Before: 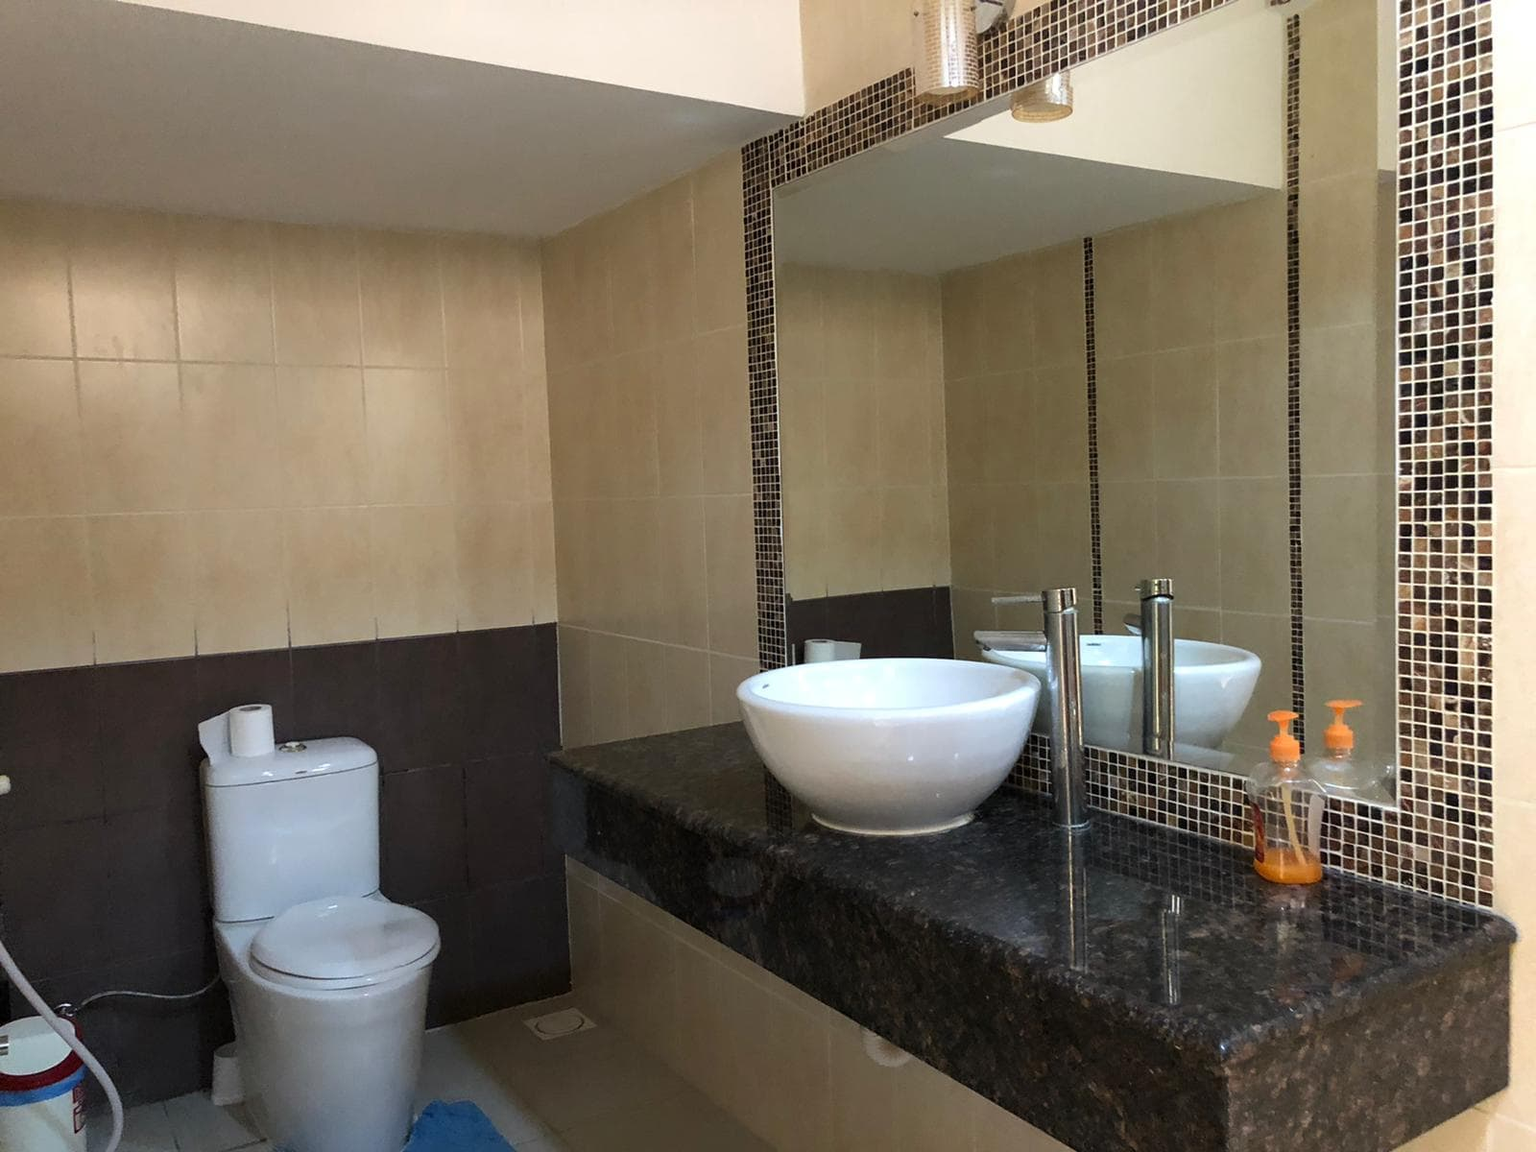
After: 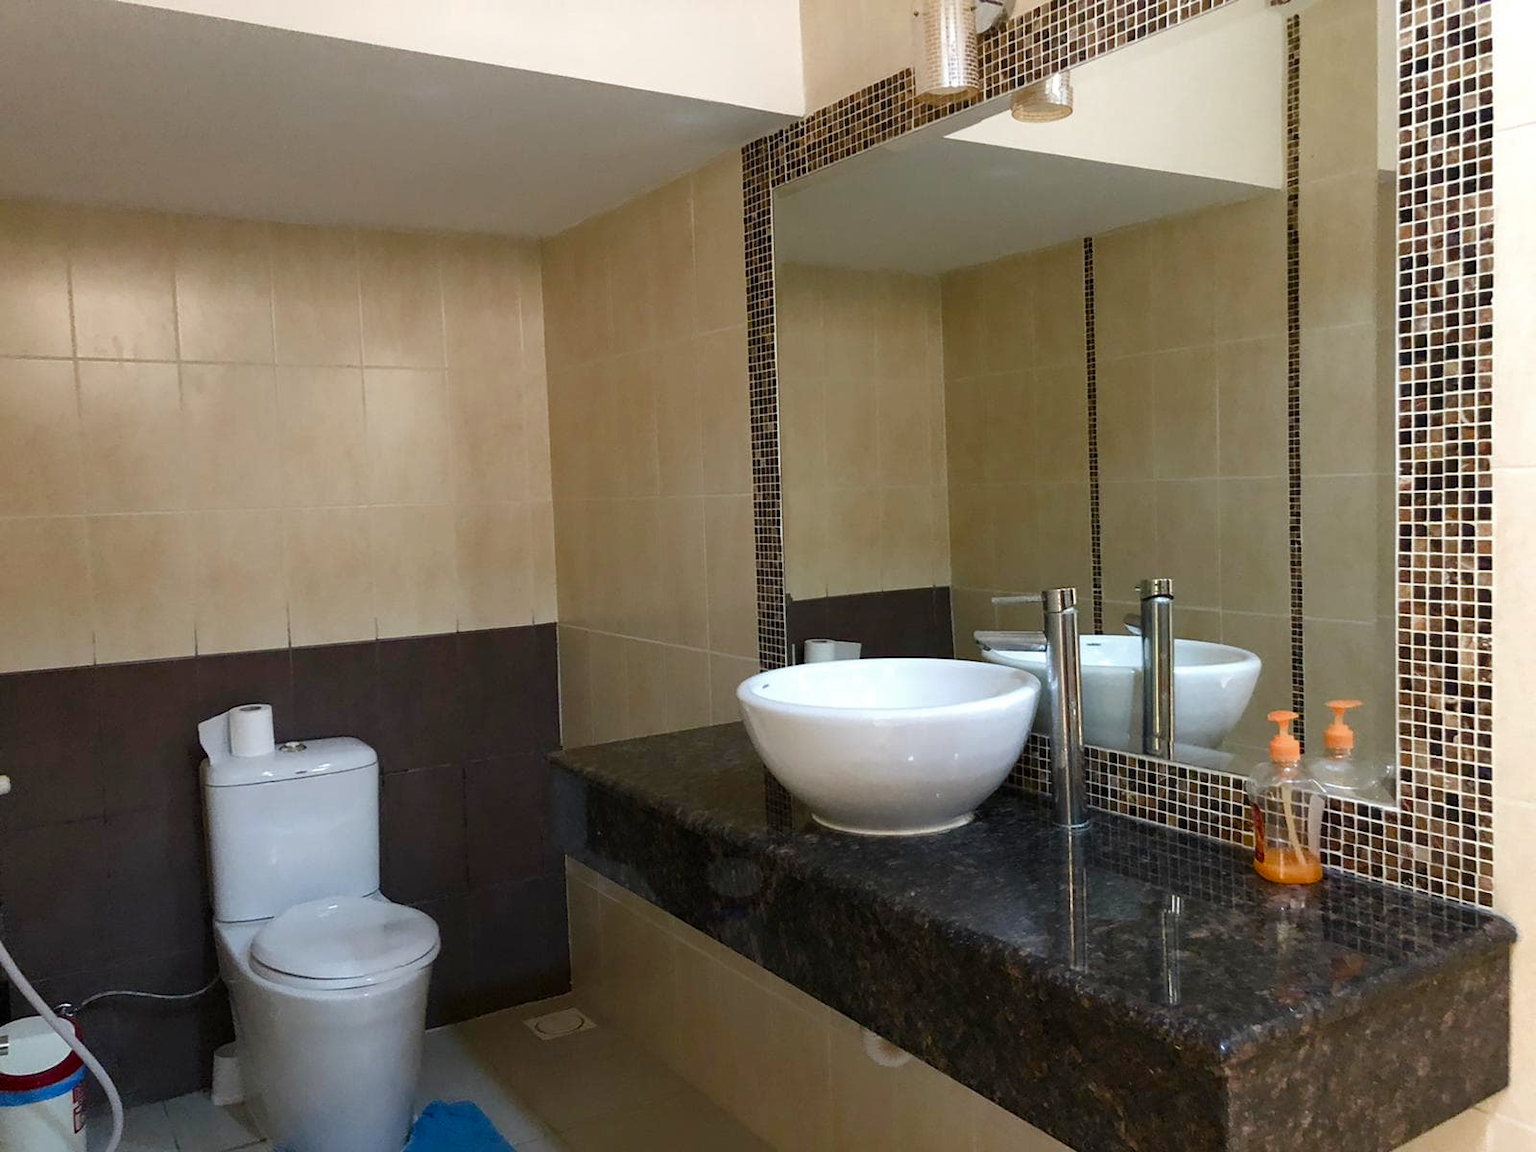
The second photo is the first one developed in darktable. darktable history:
color balance rgb: power › hue 308.28°, perceptual saturation grading › global saturation 20%, perceptual saturation grading › highlights -50.421%, perceptual saturation grading › shadows 30.787%, global vibrance 7.718%
